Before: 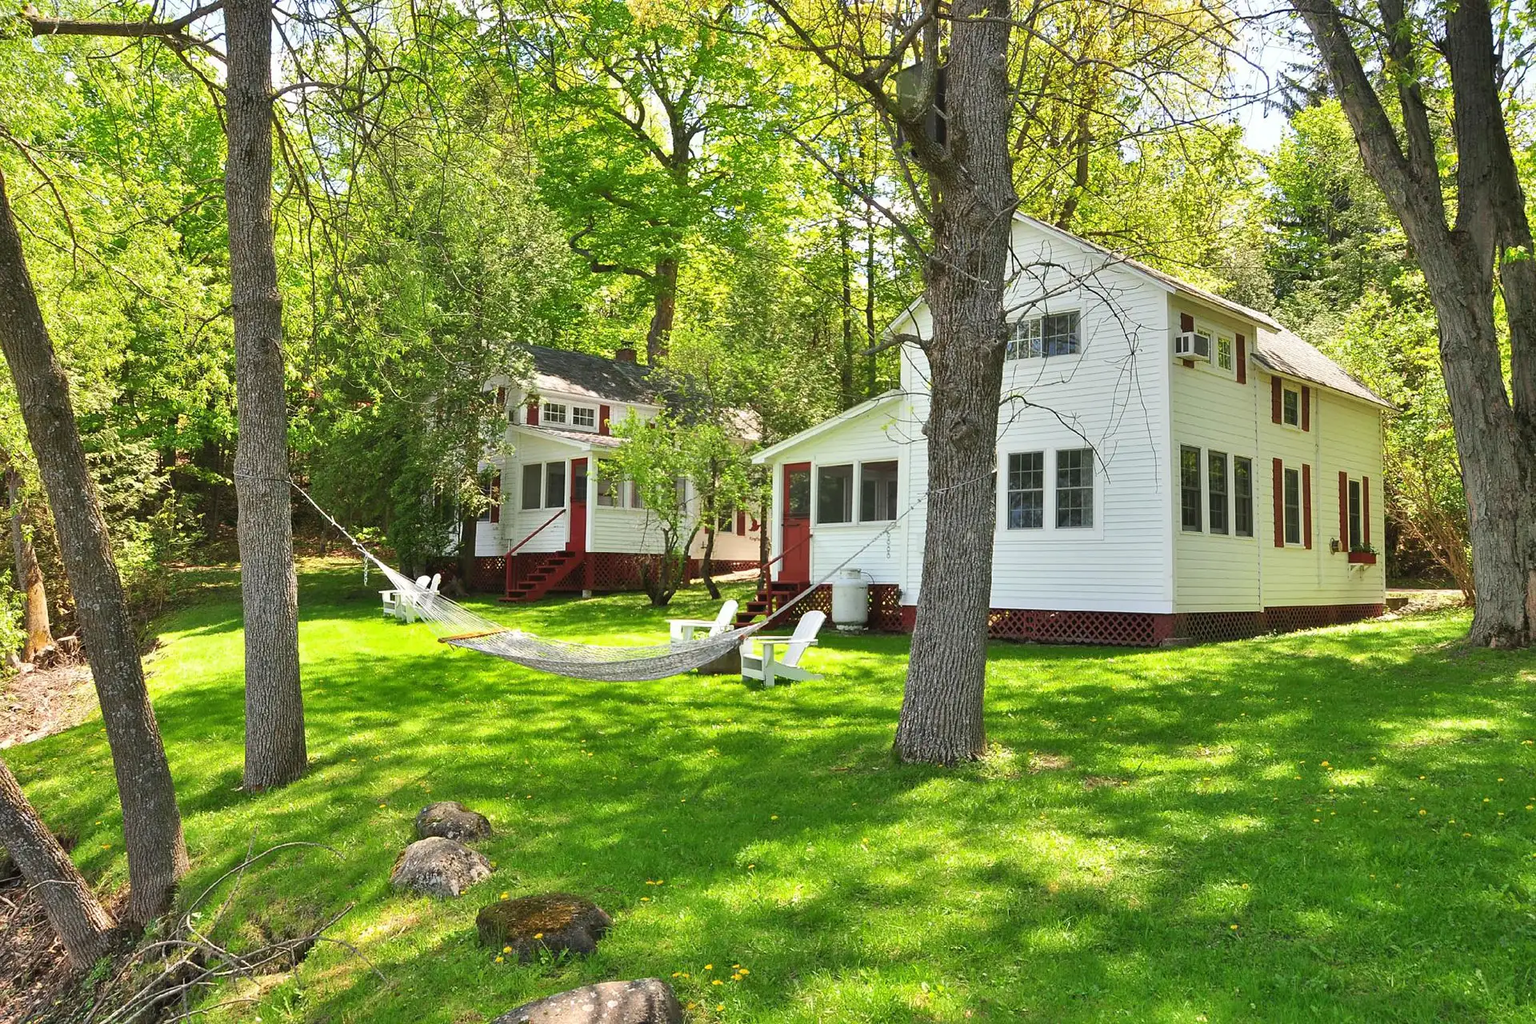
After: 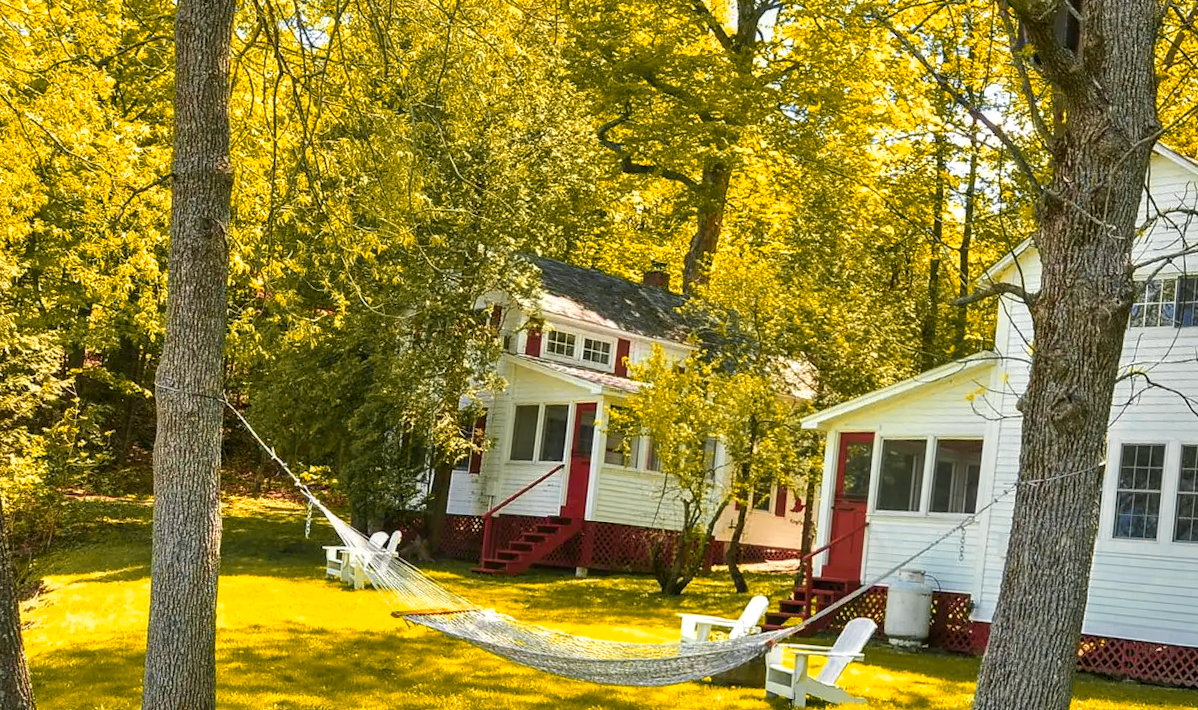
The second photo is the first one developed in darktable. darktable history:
local contrast: detail 130%
crop and rotate: angle -4.99°, left 2.122%, top 6.945%, right 27.566%, bottom 30.519%
color zones: curves: ch0 [(0, 0.499) (0.143, 0.5) (0.286, 0.5) (0.429, 0.476) (0.571, 0.284) (0.714, 0.243) (0.857, 0.449) (1, 0.499)]; ch1 [(0, 0.532) (0.143, 0.645) (0.286, 0.696) (0.429, 0.211) (0.571, 0.504) (0.714, 0.493) (0.857, 0.495) (1, 0.532)]; ch2 [(0, 0.5) (0.143, 0.5) (0.286, 0.427) (0.429, 0.324) (0.571, 0.5) (0.714, 0.5) (0.857, 0.5) (1, 0.5)]
velvia: on, module defaults
